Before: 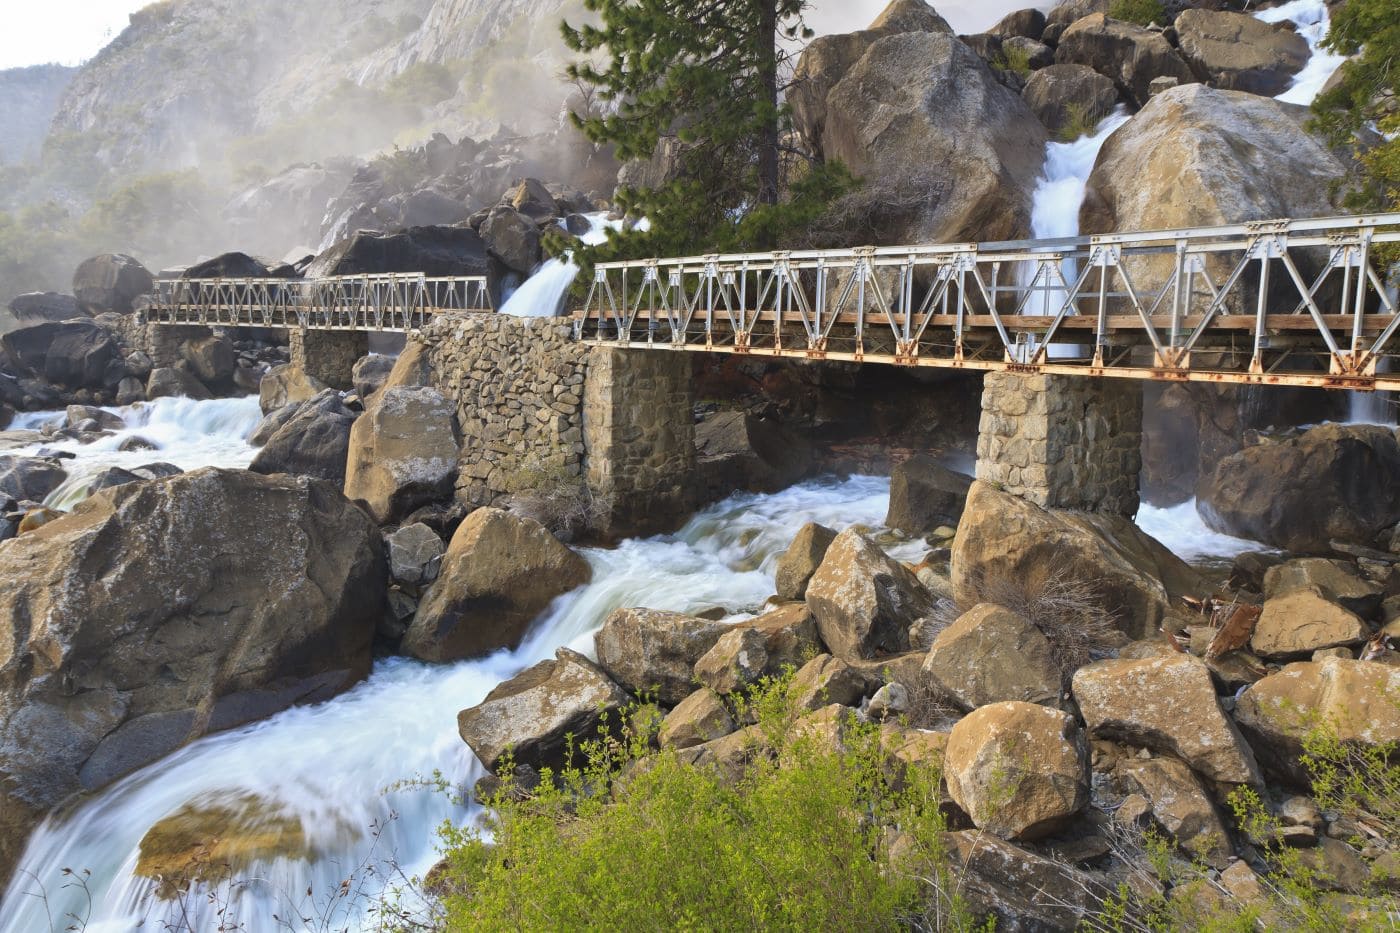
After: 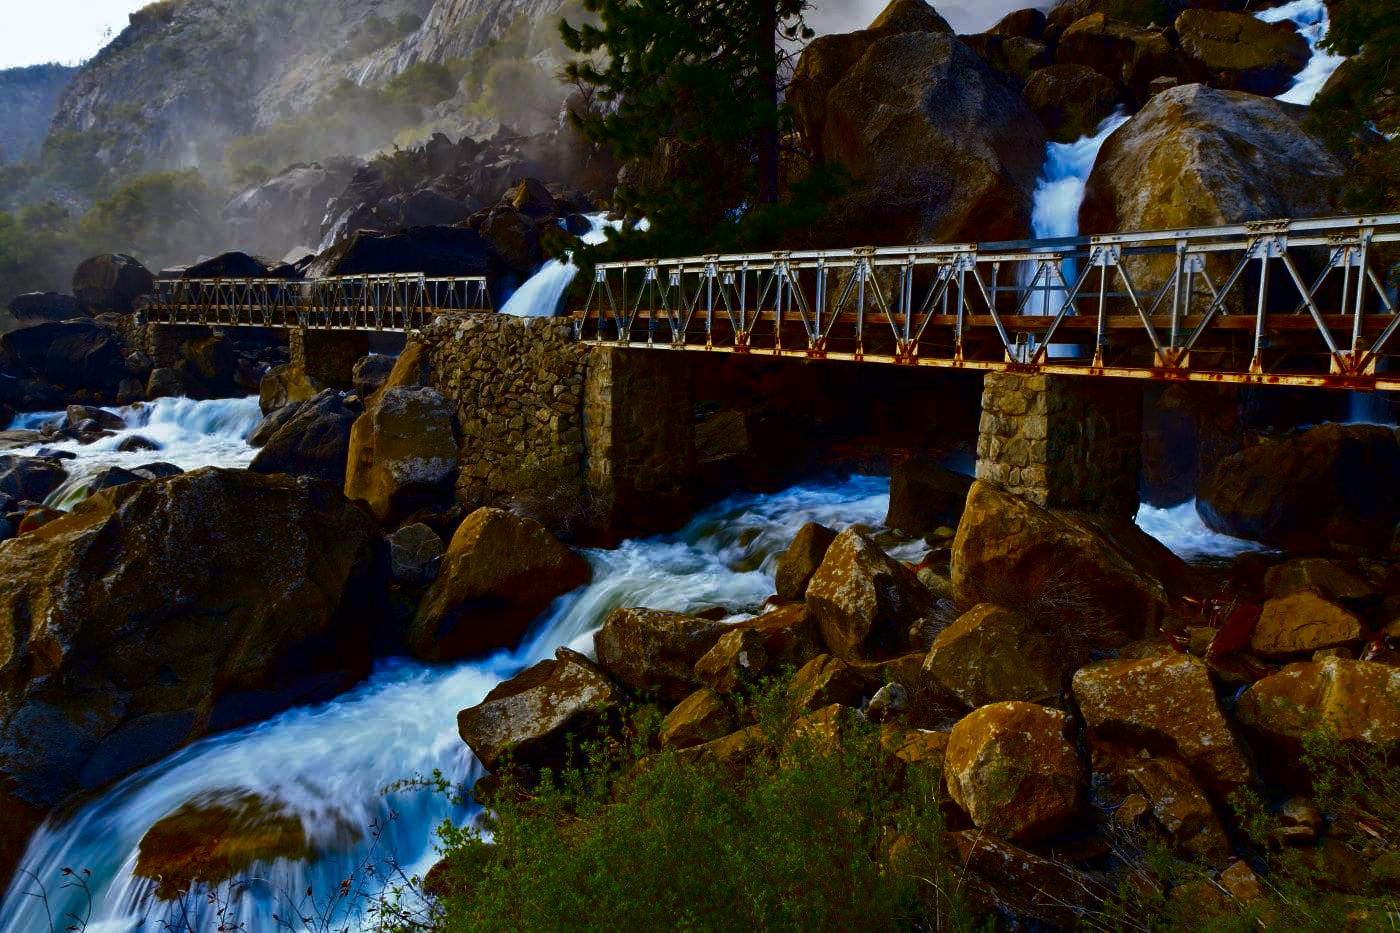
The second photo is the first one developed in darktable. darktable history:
contrast brightness saturation: brightness -1, saturation 1
white balance: red 0.986, blue 1.01
